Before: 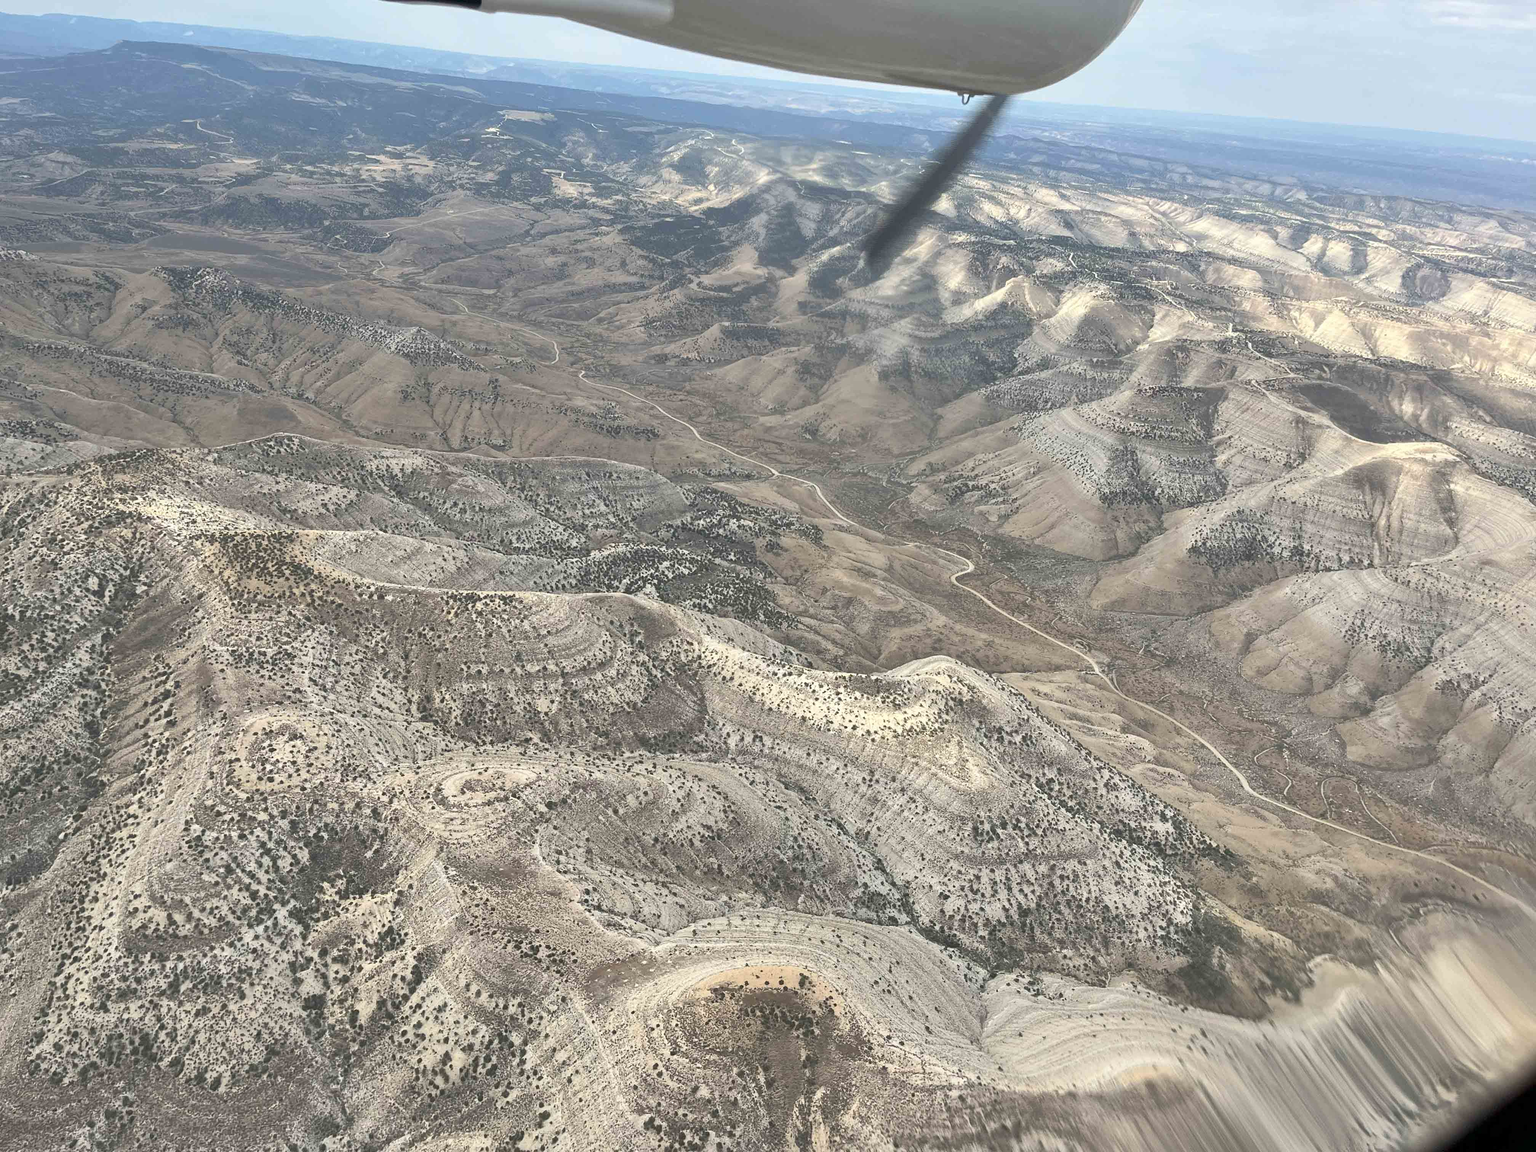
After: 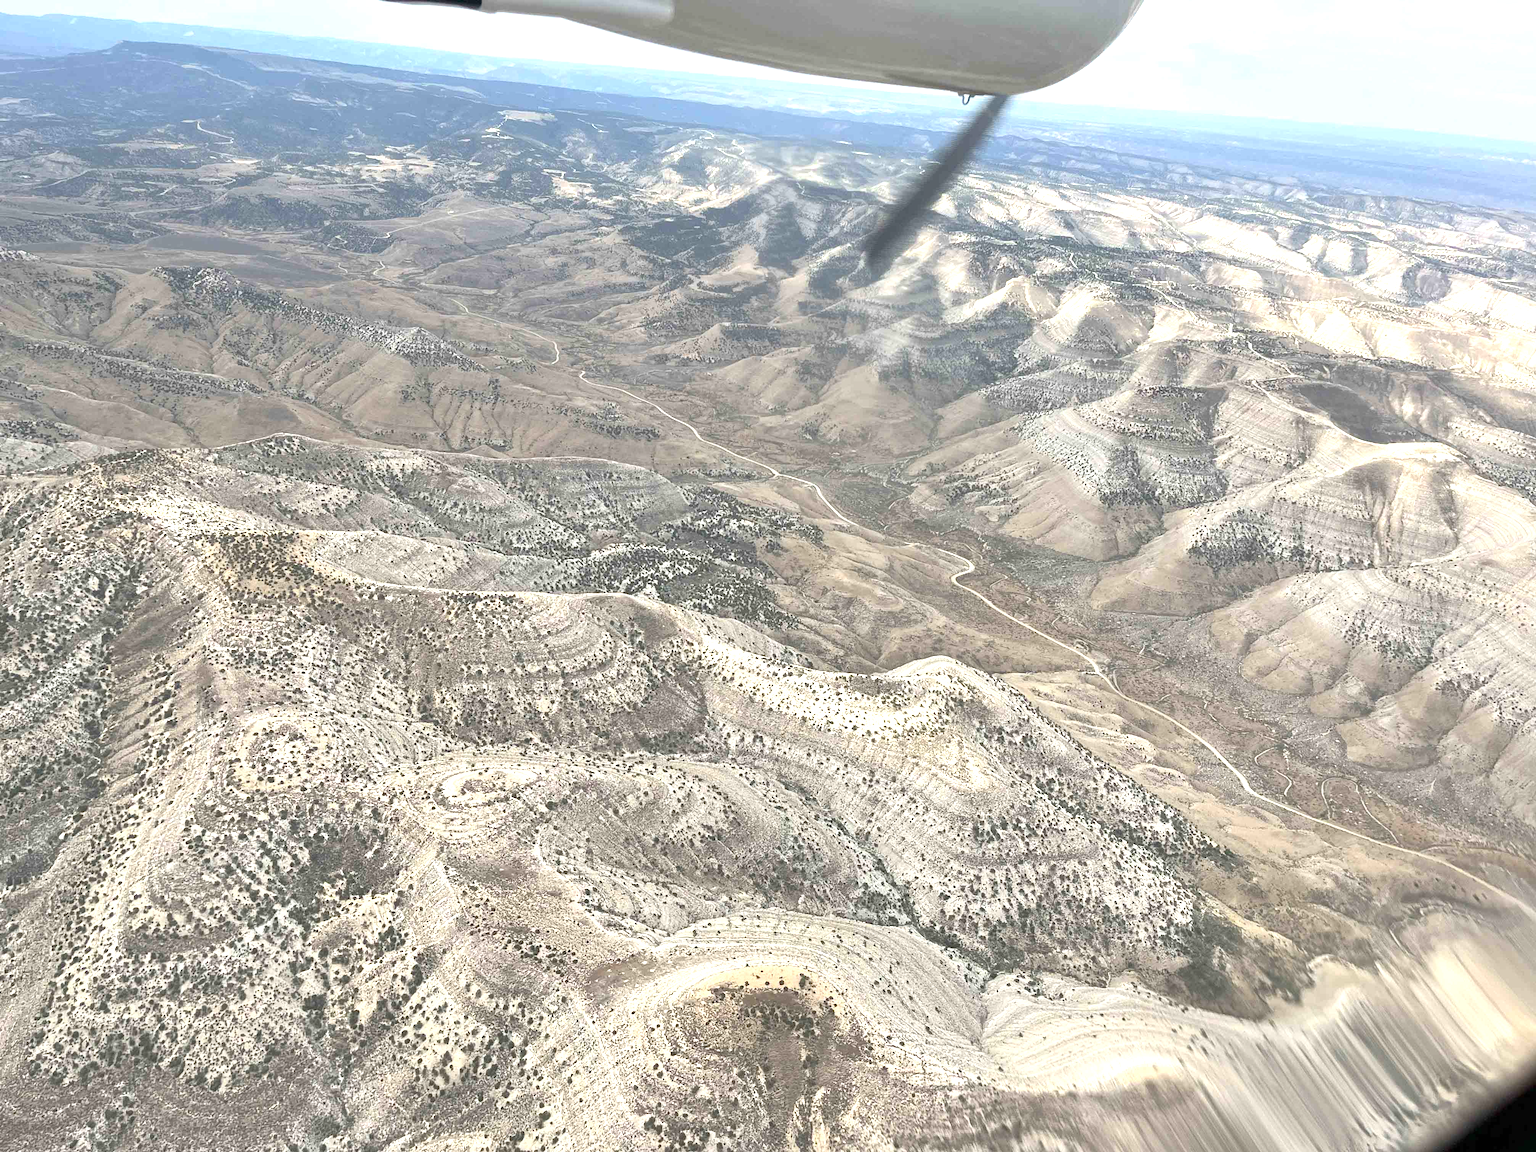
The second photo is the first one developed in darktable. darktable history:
exposure: black level correction 0, exposure 0.68 EV, compensate exposure bias true, compensate highlight preservation false
